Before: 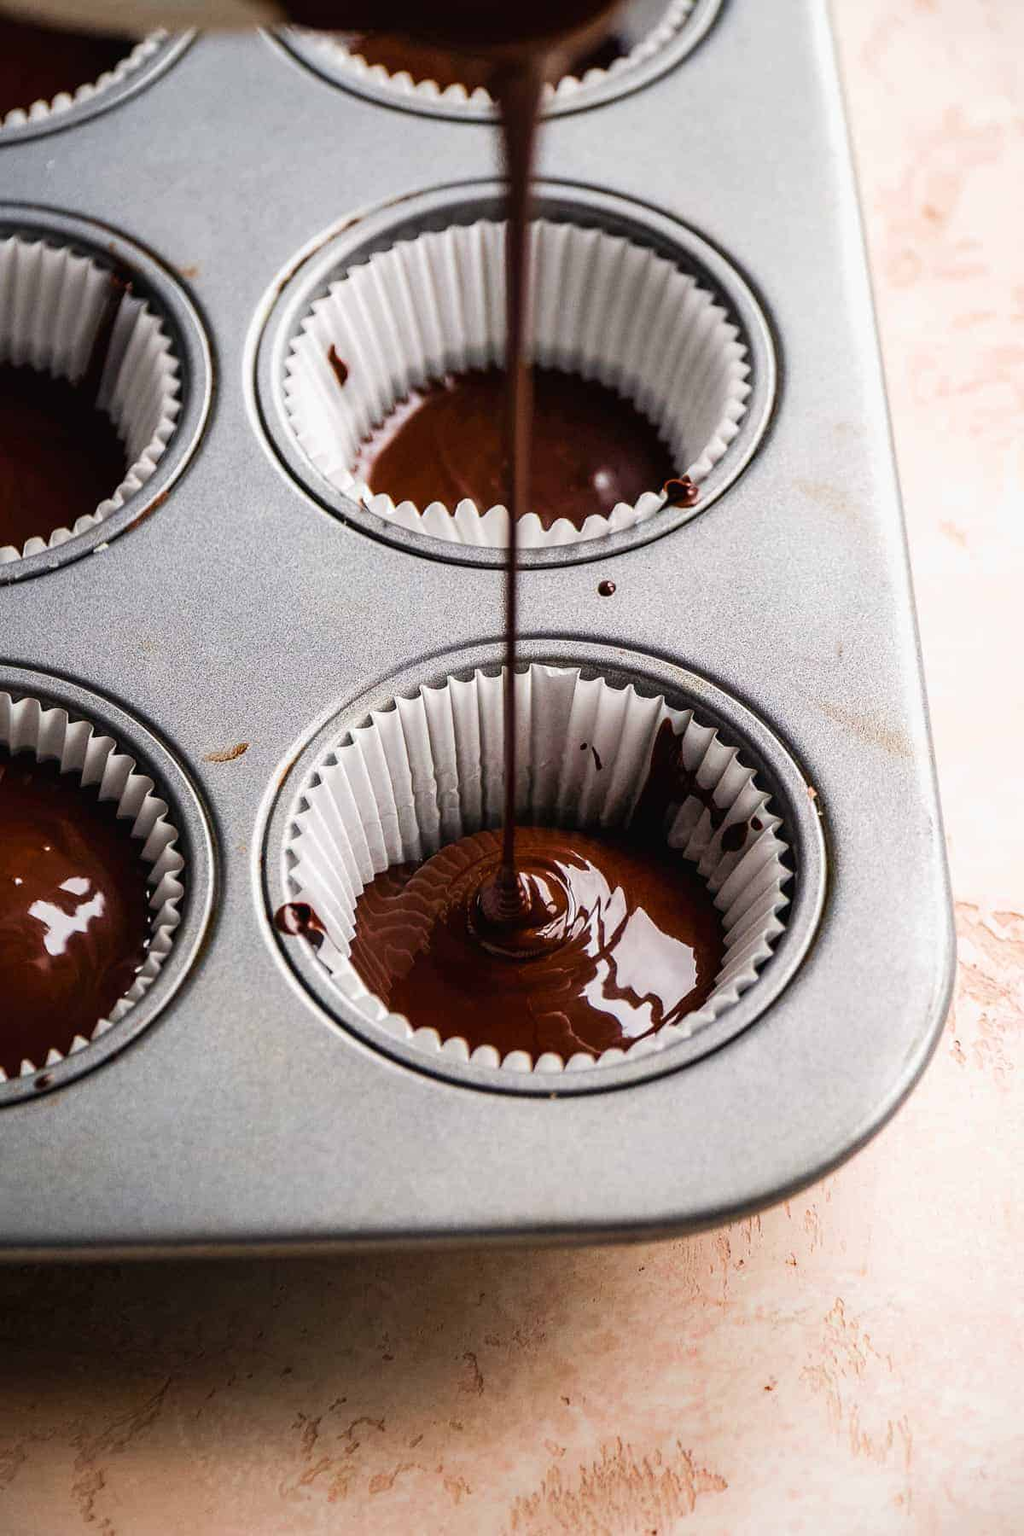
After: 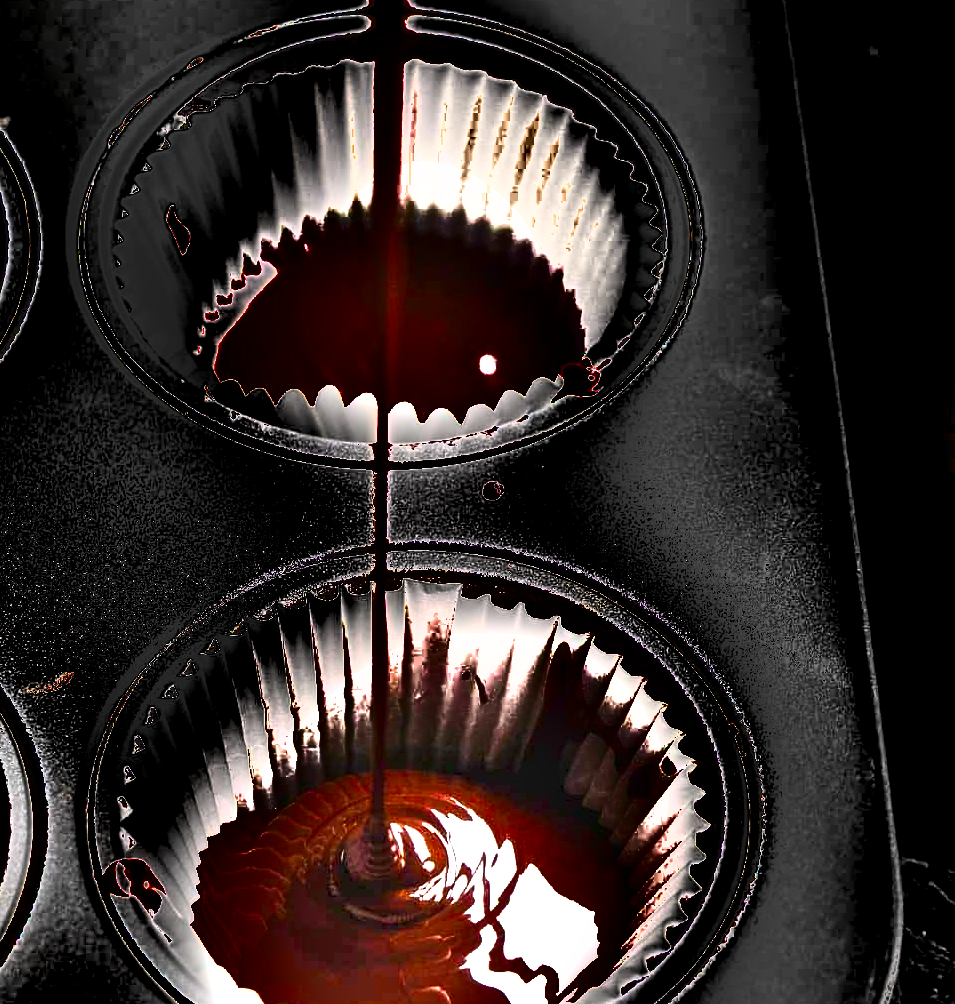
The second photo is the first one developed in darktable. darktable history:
crop: left 18.238%, top 11.087%, right 2.097%, bottom 33.091%
shadows and highlights: shadows 19.6, highlights -84.98, soften with gaussian
exposure: black level correction 0, exposure 2.354 EV, compensate highlight preservation false
levels: levels [0.016, 0.492, 0.969]
